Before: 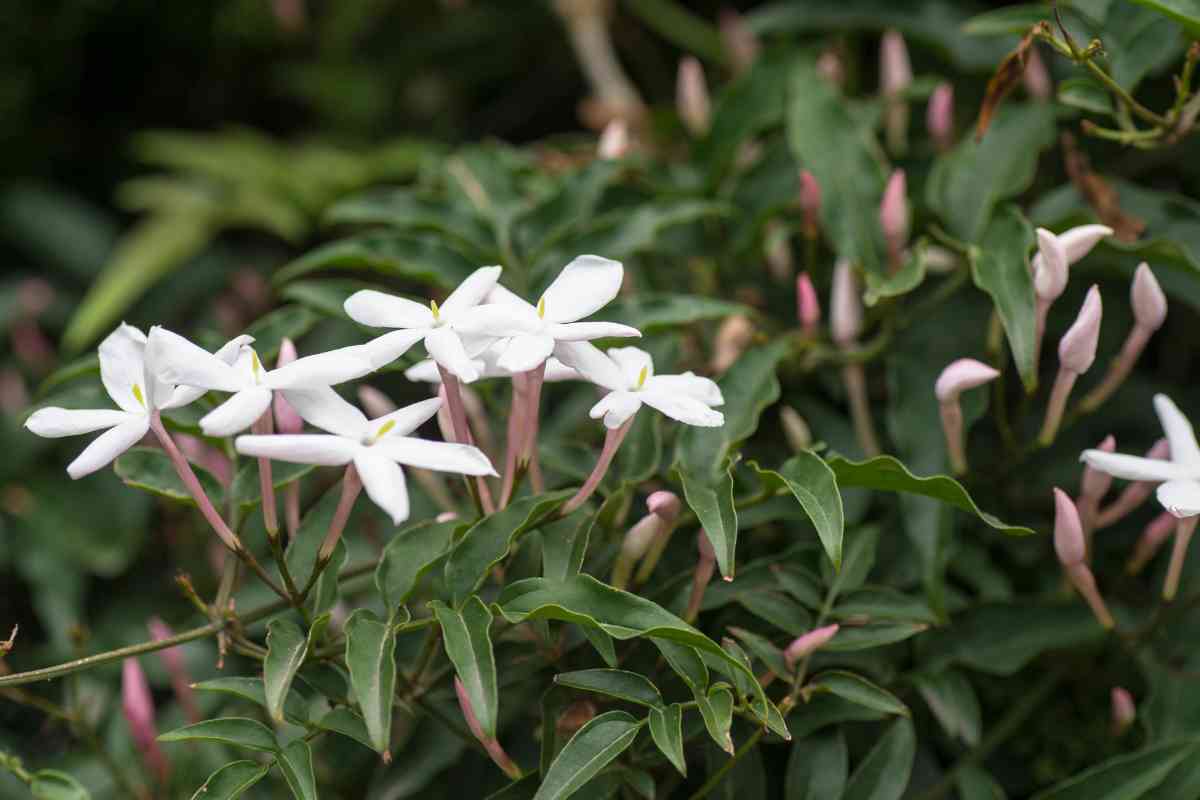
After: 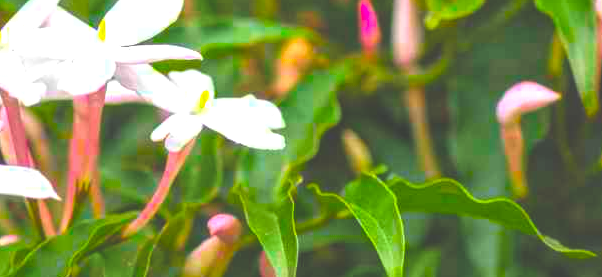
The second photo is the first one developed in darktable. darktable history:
crop: left 36.607%, top 34.735%, right 13.146%, bottom 30.611%
exposure: black level correction -0.036, exposure -0.497 EV, compensate highlight preservation false
contrast brightness saturation: contrast 0.07, brightness 0.18, saturation 0.4
local contrast: detail 130%
color balance rgb: linear chroma grading › global chroma 42%, perceptual saturation grading › global saturation 42%, perceptual brilliance grading › global brilliance 25%, global vibrance 33%
fill light: exposure -2 EV, width 8.6
